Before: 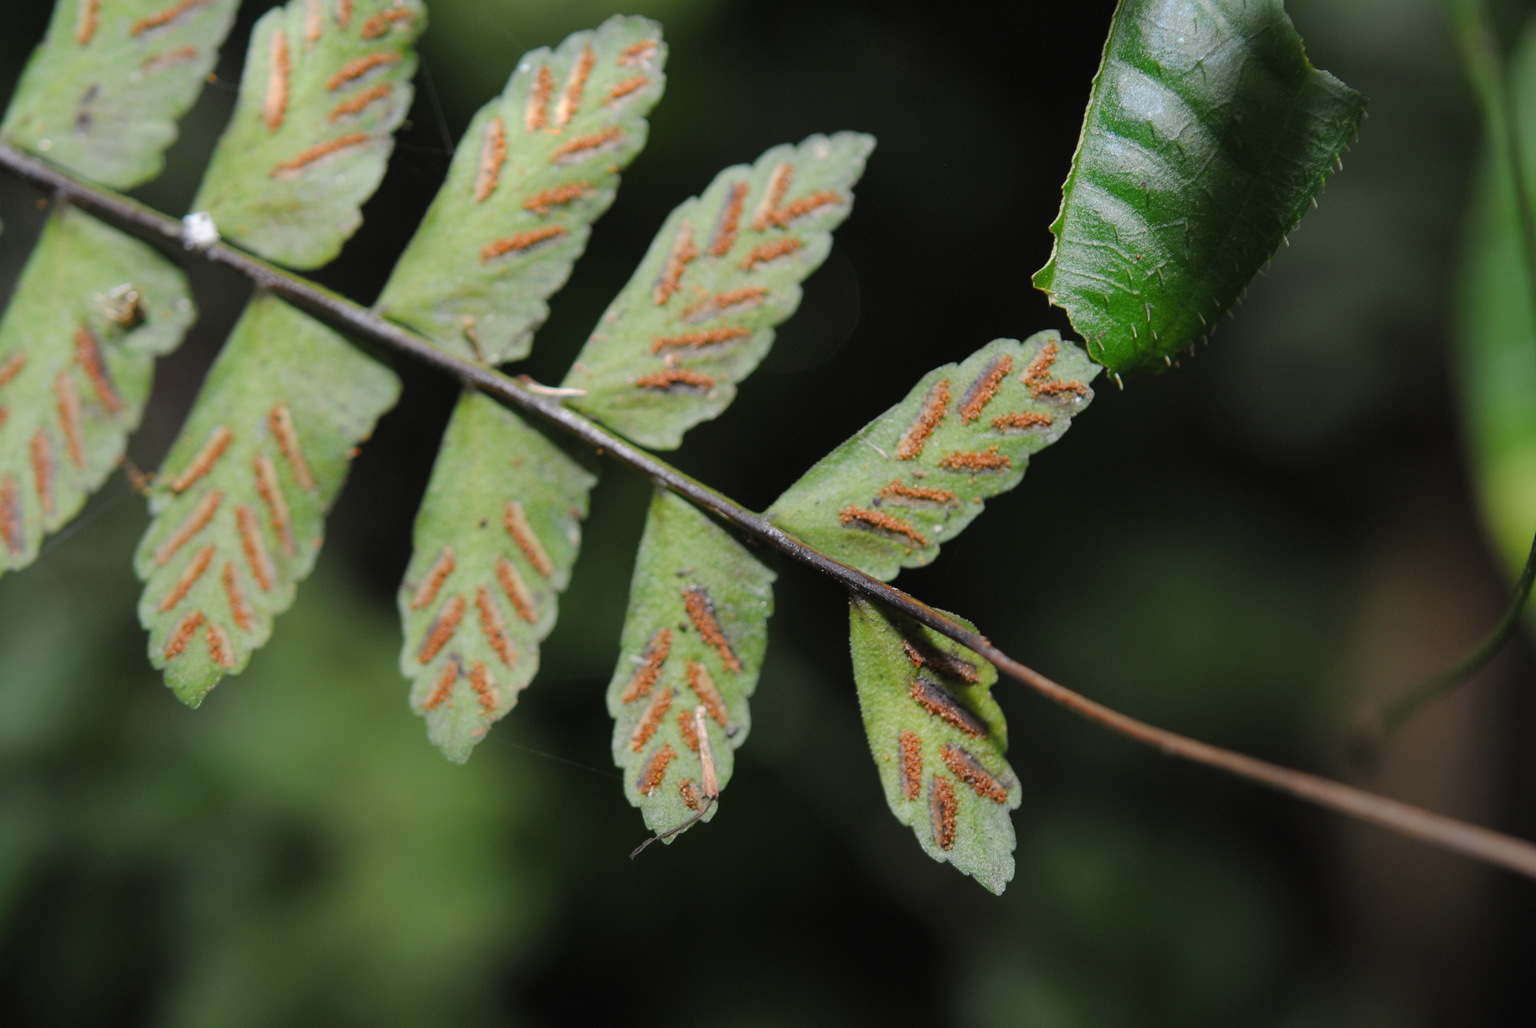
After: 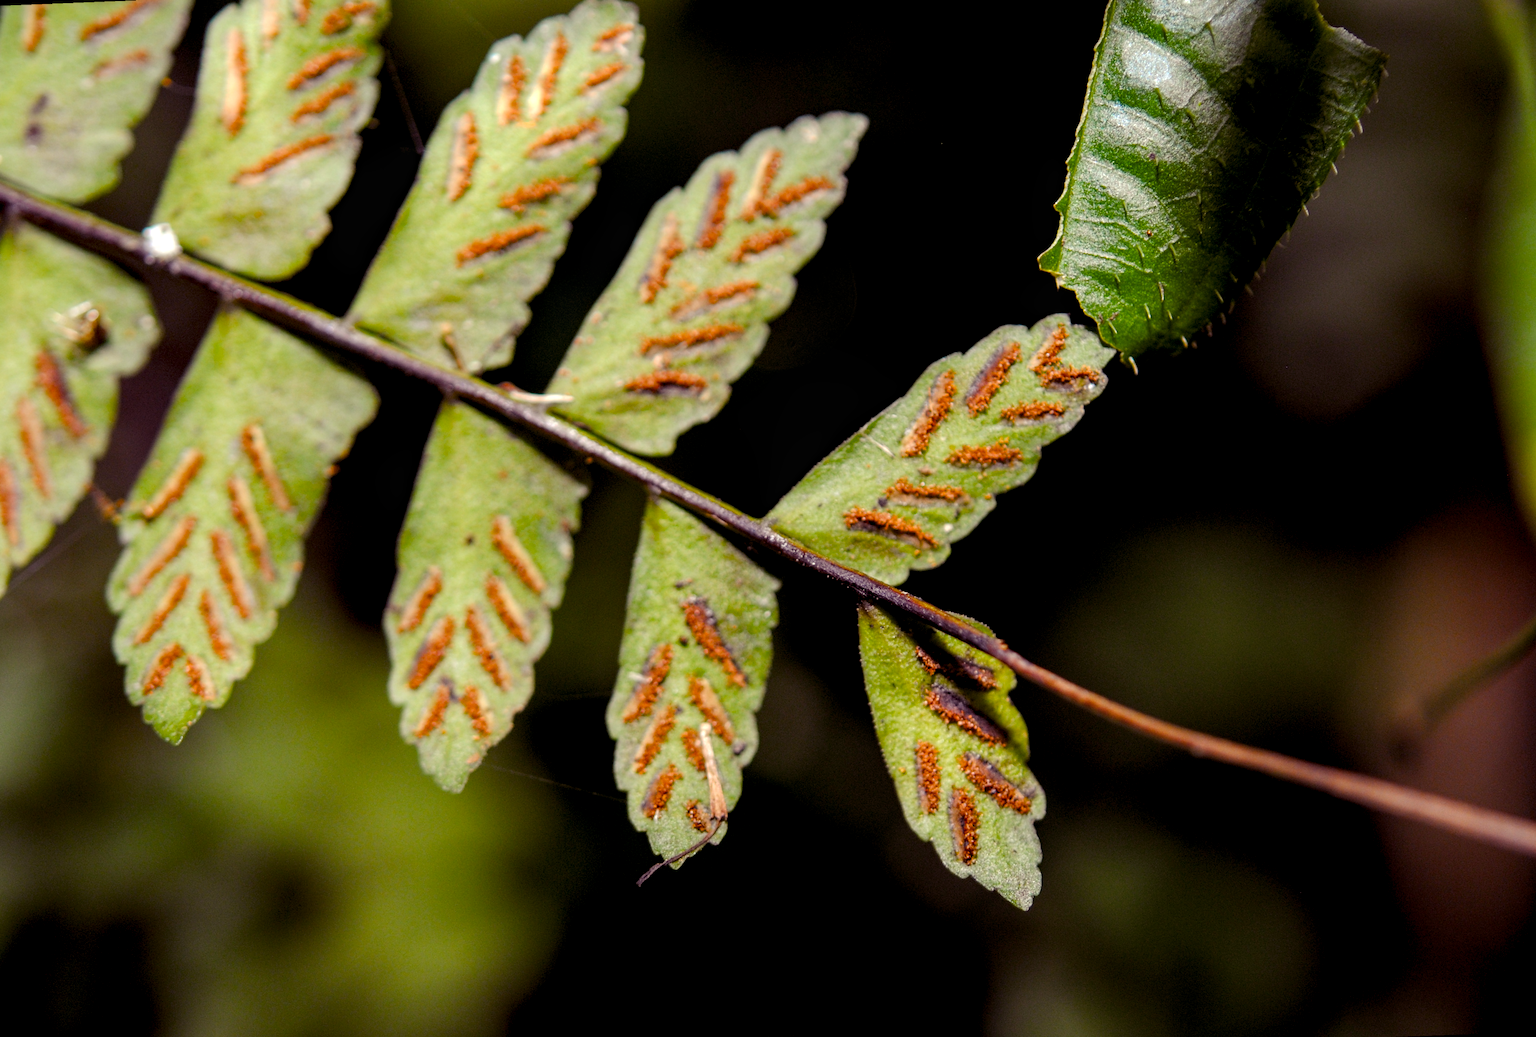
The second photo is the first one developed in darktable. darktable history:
color balance rgb: shadows lift › luminance -21.66%, shadows lift › chroma 8.98%, shadows lift › hue 283.37°, power › chroma 1.55%, power › hue 25.59°, highlights gain › luminance 6.08%, highlights gain › chroma 2.55%, highlights gain › hue 90°, global offset › luminance -0.87%, perceptual saturation grading › global saturation 27.49%, perceptual saturation grading › highlights -28.39%, perceptual saturation grading › mid-tones 15.22%, perceptual saturation grading › shadows 33.98%, perceptual brilliance grading › highlights 10%, perceptual brilliance grading › mid-tones 5%
rotate and perspective: rotation -2.12°, lens shift (vertical) 0.009, lens shift (horizontal) -0.008, automatic cropping original format, crop left 0.036, crop right 0.964, crop top 0.05, crop bottom 0.959
local contrast: highlights 40%, shadows 60%, detail 136%, midtone range 0.514
